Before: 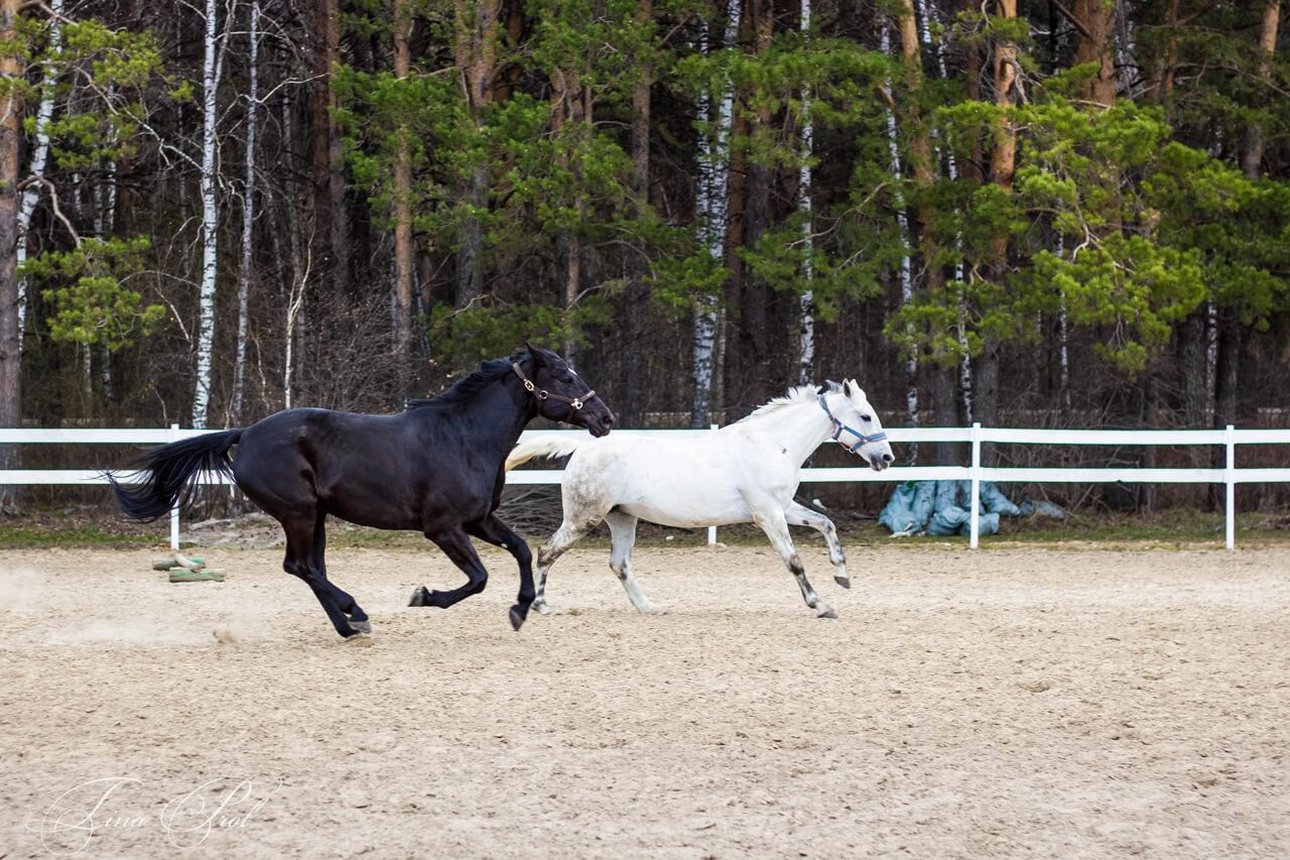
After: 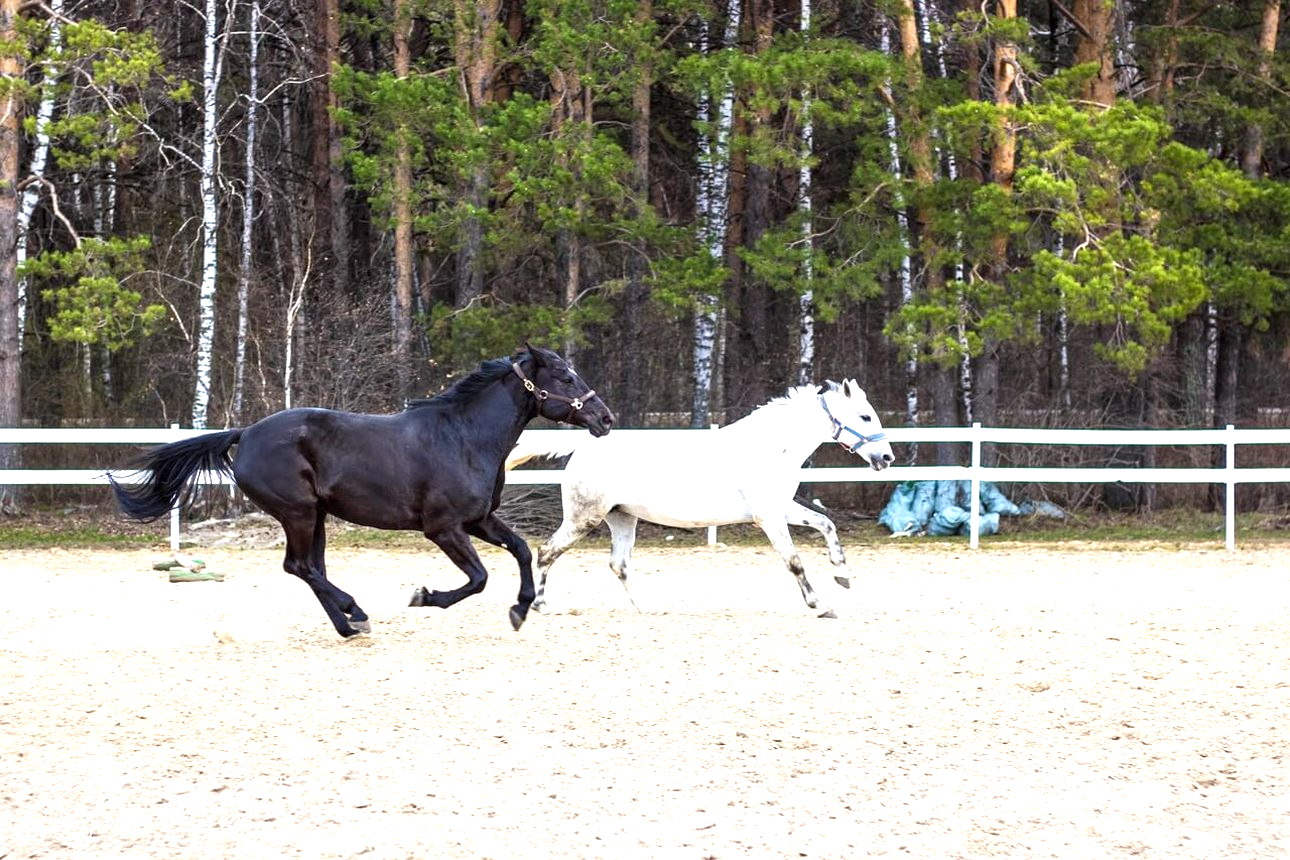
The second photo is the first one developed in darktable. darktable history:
exposure: exposure 1 EV, compensate highlight preservation false
